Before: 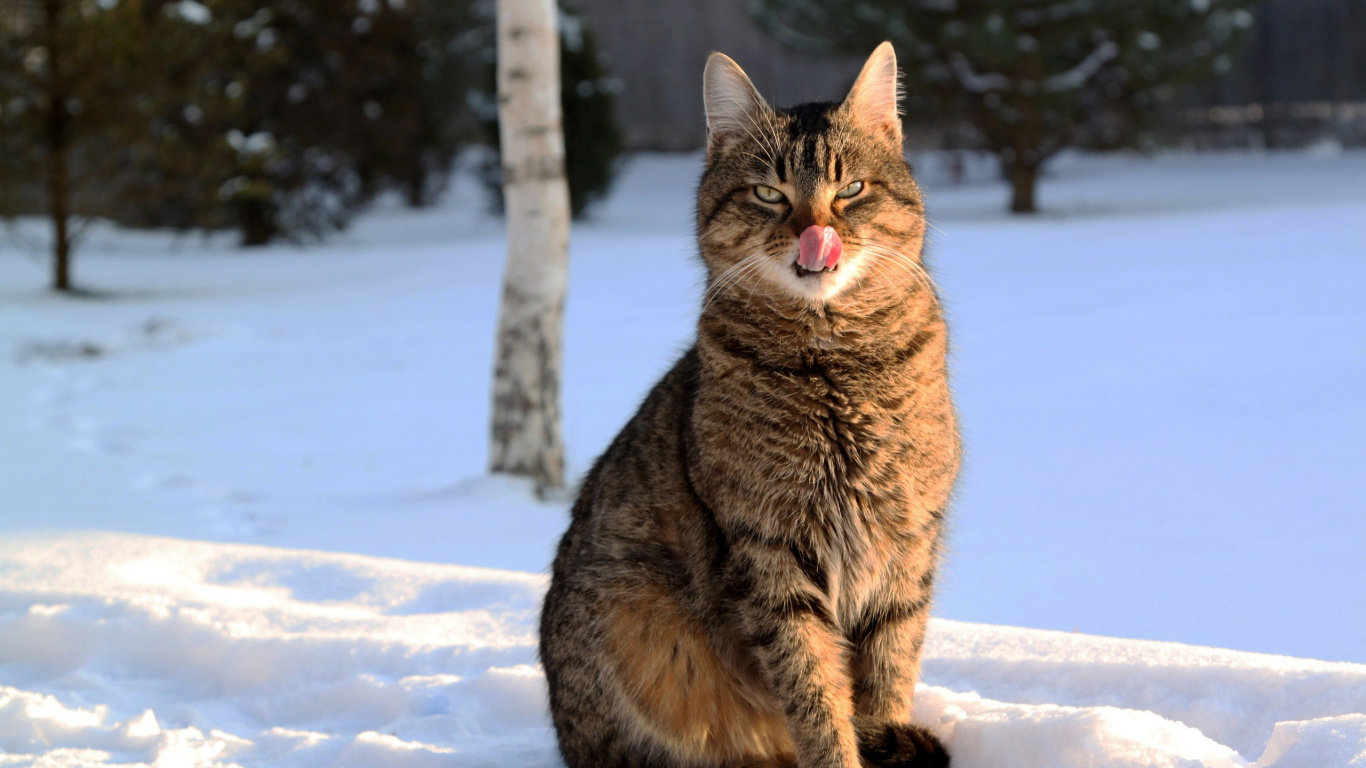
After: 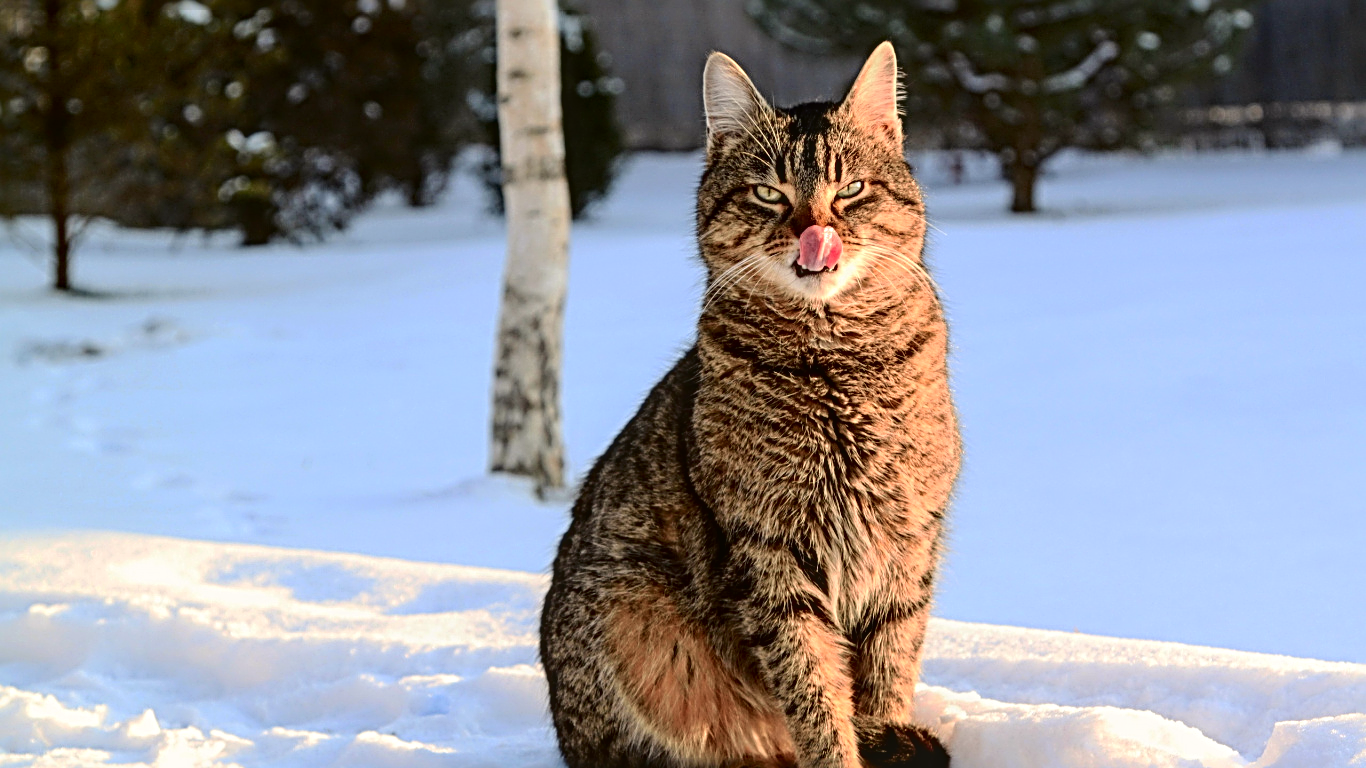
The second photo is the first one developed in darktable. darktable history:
tone curve: curves: ch0 [(0, 0.021) (0.049, 0.044) (0.152, 0.14) (0.328, 0.377) (0.473, 0.543) (0.641, 0.705) (0.868, 0.887) (1, 0.969)]; ch1 [(0, 0) (0.302, 0.331) (0.427, 0.433) (0.472, 0.47) (0.502, 0.503) (0.522, 0.526) (0.564, 0.591) (0.602, 0.632) (0.677, 0.701) (0.859, 0.885) (1, 1)]; ch2 [(0, 0) (0.33, 0.301) (0.447, 0.44) (0.487, 0.496) (0.502, 0.516) (0.535, 0.554) (0.565, 0.598) (0.618, 0.629) (1, 1)], color space Lab, independent channels, preserve colors none
exposure: compensate exposure bias true, compensate highlight preservation false
local contrast: on, module defaults
sharpen: radius 3.652, amount 0.94
